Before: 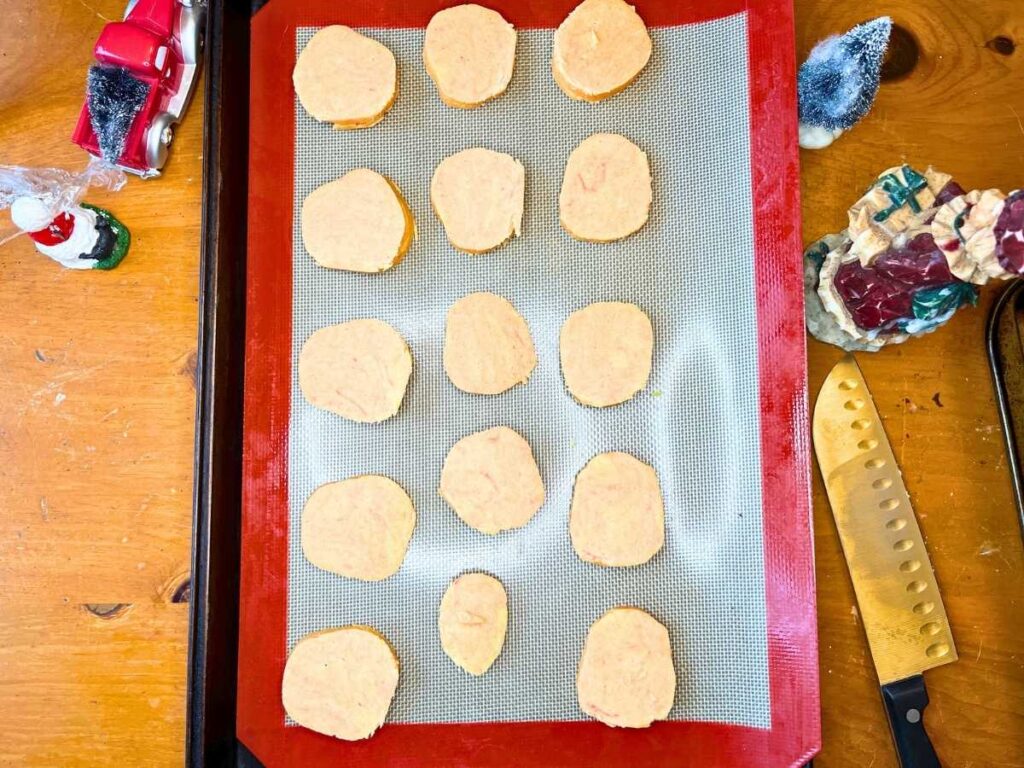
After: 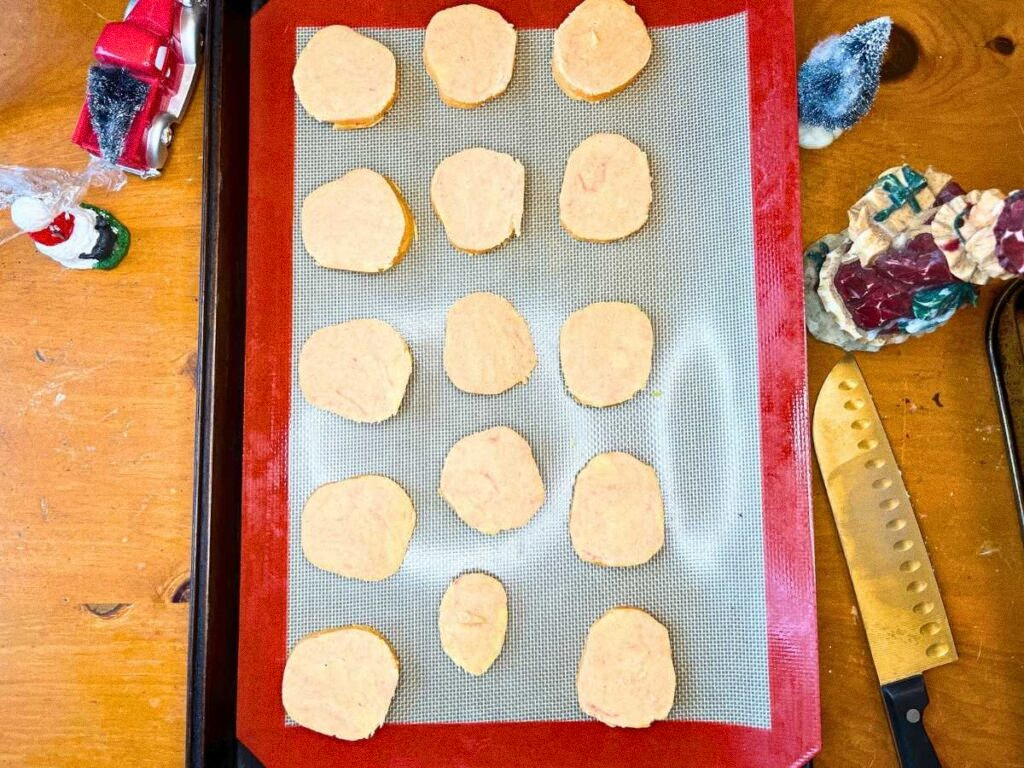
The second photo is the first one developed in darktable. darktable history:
color zones: curves: ch0 [(0, 0.5) (0.143, 0.5) (0.286, 0.5) (0.429, 0.5) (0.571, 0.5) (0.714, 0.476) (0.857, 0.5) (1, 0.5)]; ch2 [(0, 0.5) (0.143, 0.5) (0.286, 0.5) (0.429, 0.5) (0.571, 0.5) (0.714, 0.487) (0.857, 0.5) (1, 0.5)]
grain: coarseness 0.09 ISO
